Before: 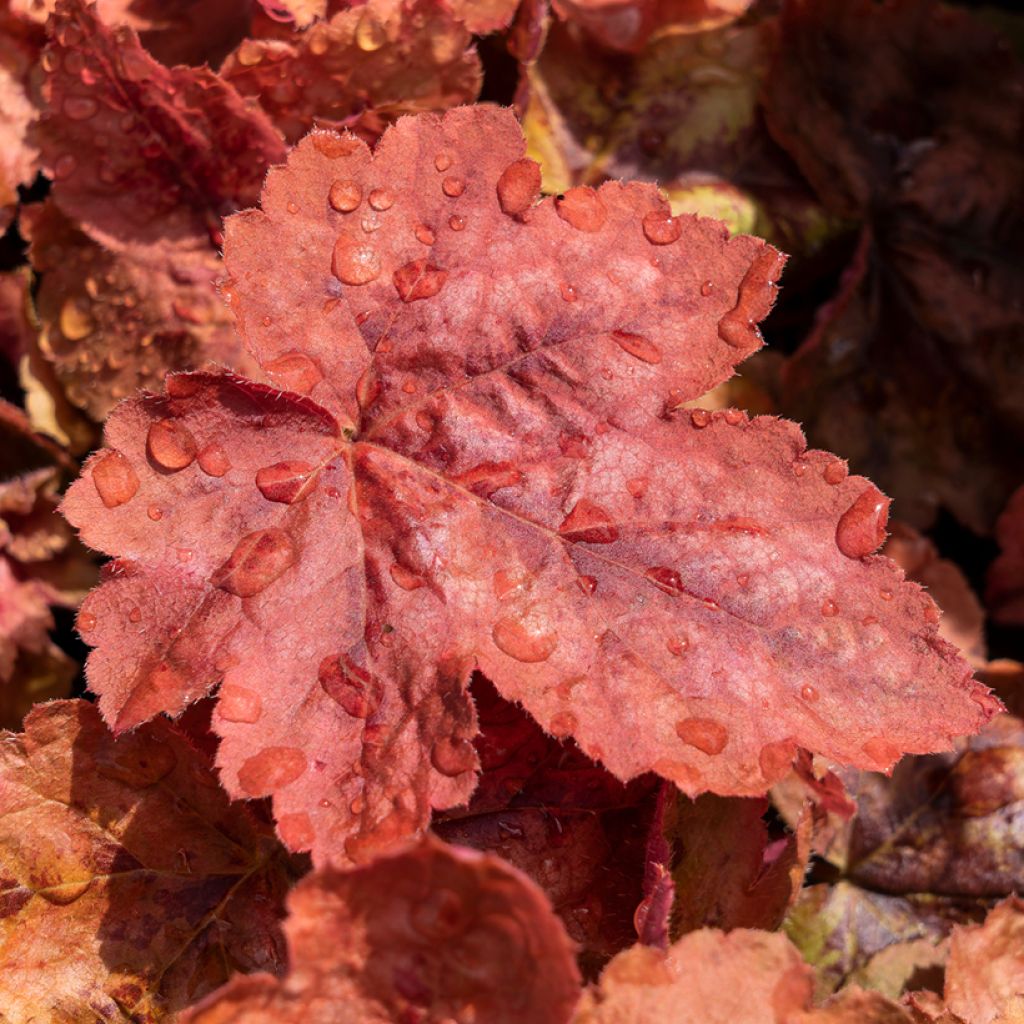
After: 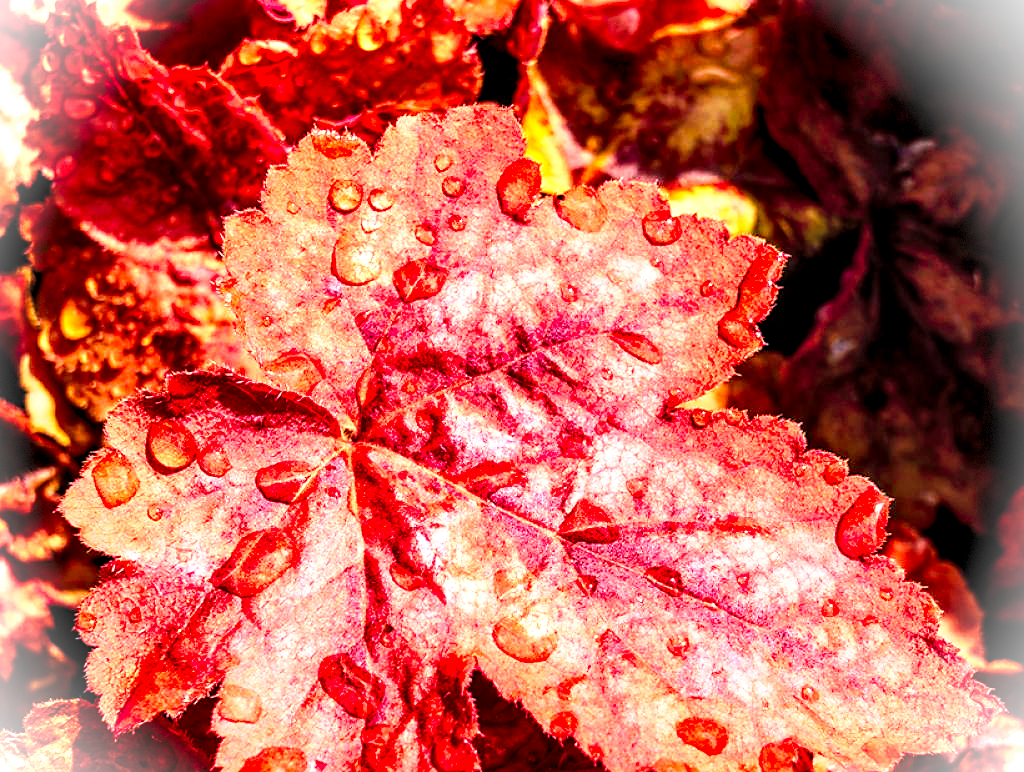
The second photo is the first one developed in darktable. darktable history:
base curve: curves: ch0 [(0, 0) (0.005, 0.002) (0.193, 0.295) (0.399, 0.664) (0.75, 0.928) (1, 1)], preserve colors none
local contrast: highlights 16%, detail 186%
sharpen: radius 1.822, amount 0.392, threshold 1.554
contrast brightness saturation: contrast 0.239, brightness 0.268, saturation 0.378
tone equalizer: smoothing diameter 24.84%, edges refinement/feathering 11.94, preserve details guided filter
crop: bottom 24.609%
vignetting: fall-off start 91.6%, brightness 0.985, saturation -0.49, dithering 8-bit output, unbound false
color balance rgb: perceptual saturation grading › global saturation 20%, perceptual saturation grading › highlights -25.729%, perceptual saturation grading › shadows 26.159%, perceptual brilliance grading › highlights 10.131%, perceptual brilliance grading › mid-tones 5.39%
